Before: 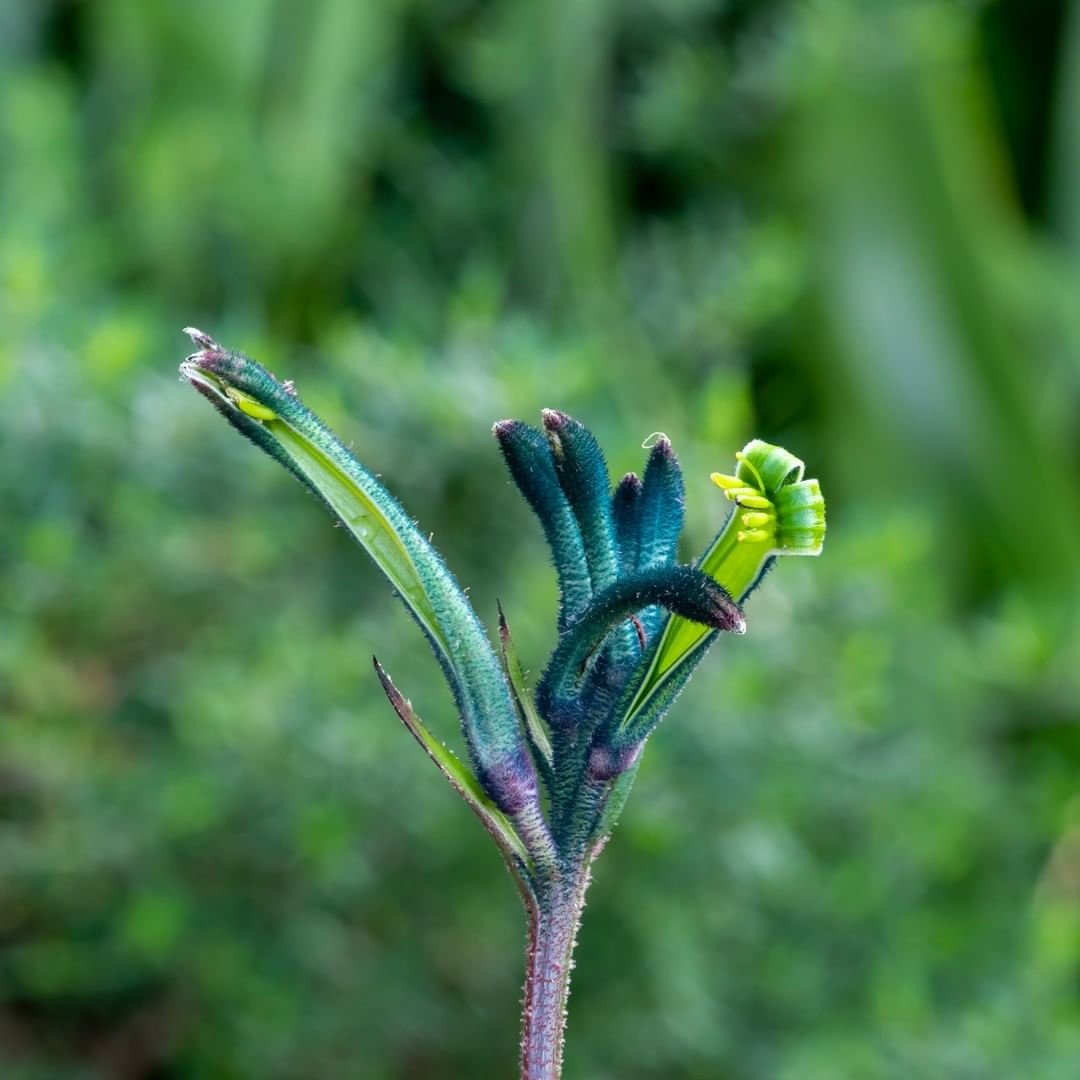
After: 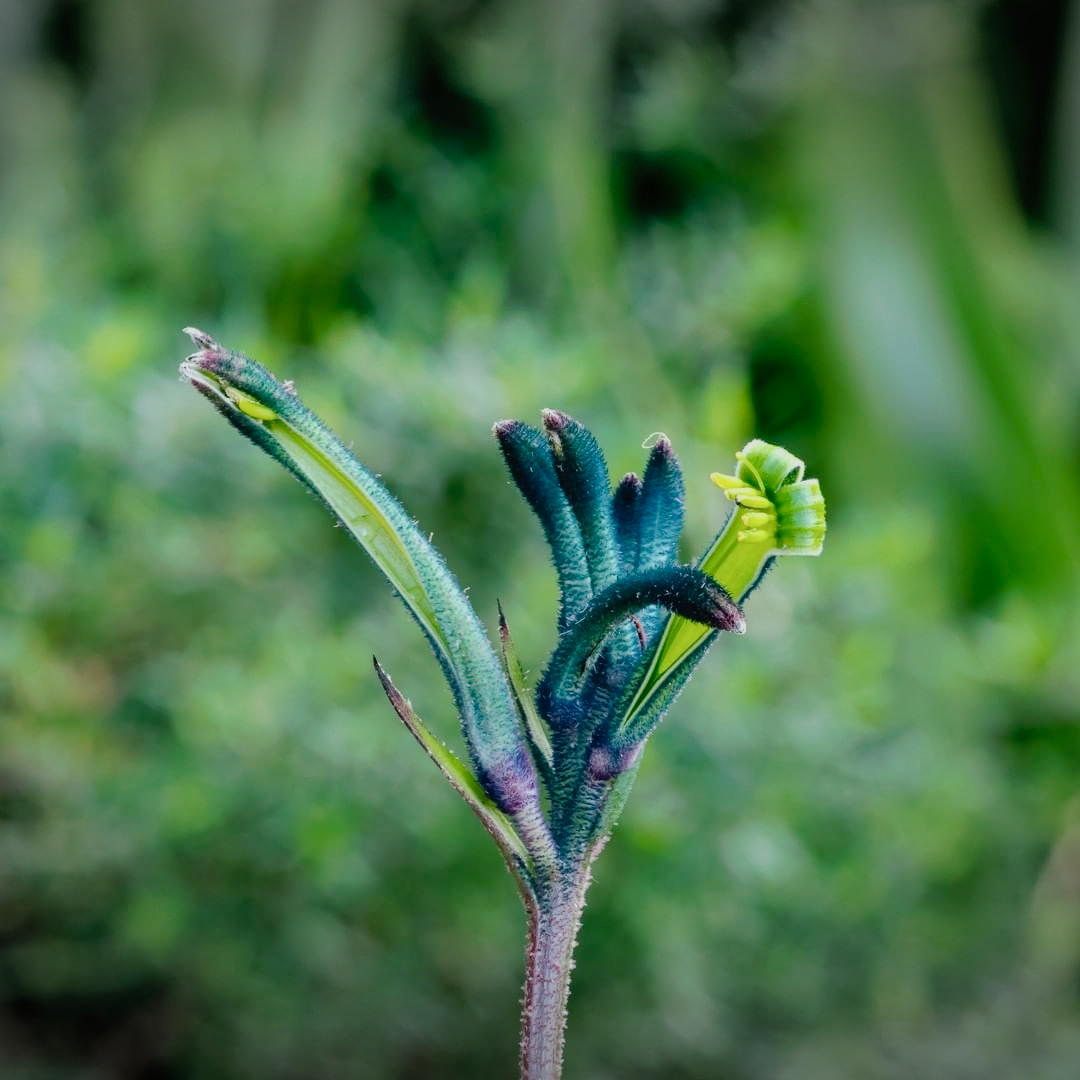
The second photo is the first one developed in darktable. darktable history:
tone curve: curves: ch0 [(0, 0) (0.003, 0.006) (0.011, 0.014) (0.025, 0.024) (0.044, 0.035) (0.069, 0.046) (0.1, 0.074) (0.136, 0.115) (0.177, 0.161) (0.224, 0.226) (0.277, 0.293) (0.335, 0.364) (0.399, 0.441) (0.468, 0.52) (0.543, 0.58) (0.623, 0.657) (0.709, 0.72) (0.801, 0.794) (0.898, 0.883) (1, 1)], preserve colors none
tone equalizer: -8 EV -0.001 EV, -7 EV 0.004 EV, -6 EV -0.02 EV, -5 EV 0.02 EV, -4 EV -0.014 EV, -3 EV 0.009 EV, -2 EV -0.064 EV, -1 EV -0.273 EV, +0 EV -0.608 EV, edges refinement/feathering 500, mask exposure compensation -1.57 EV, preserve details no
vignetting: fall-off start 100.02%, width/height ratio 1.306
